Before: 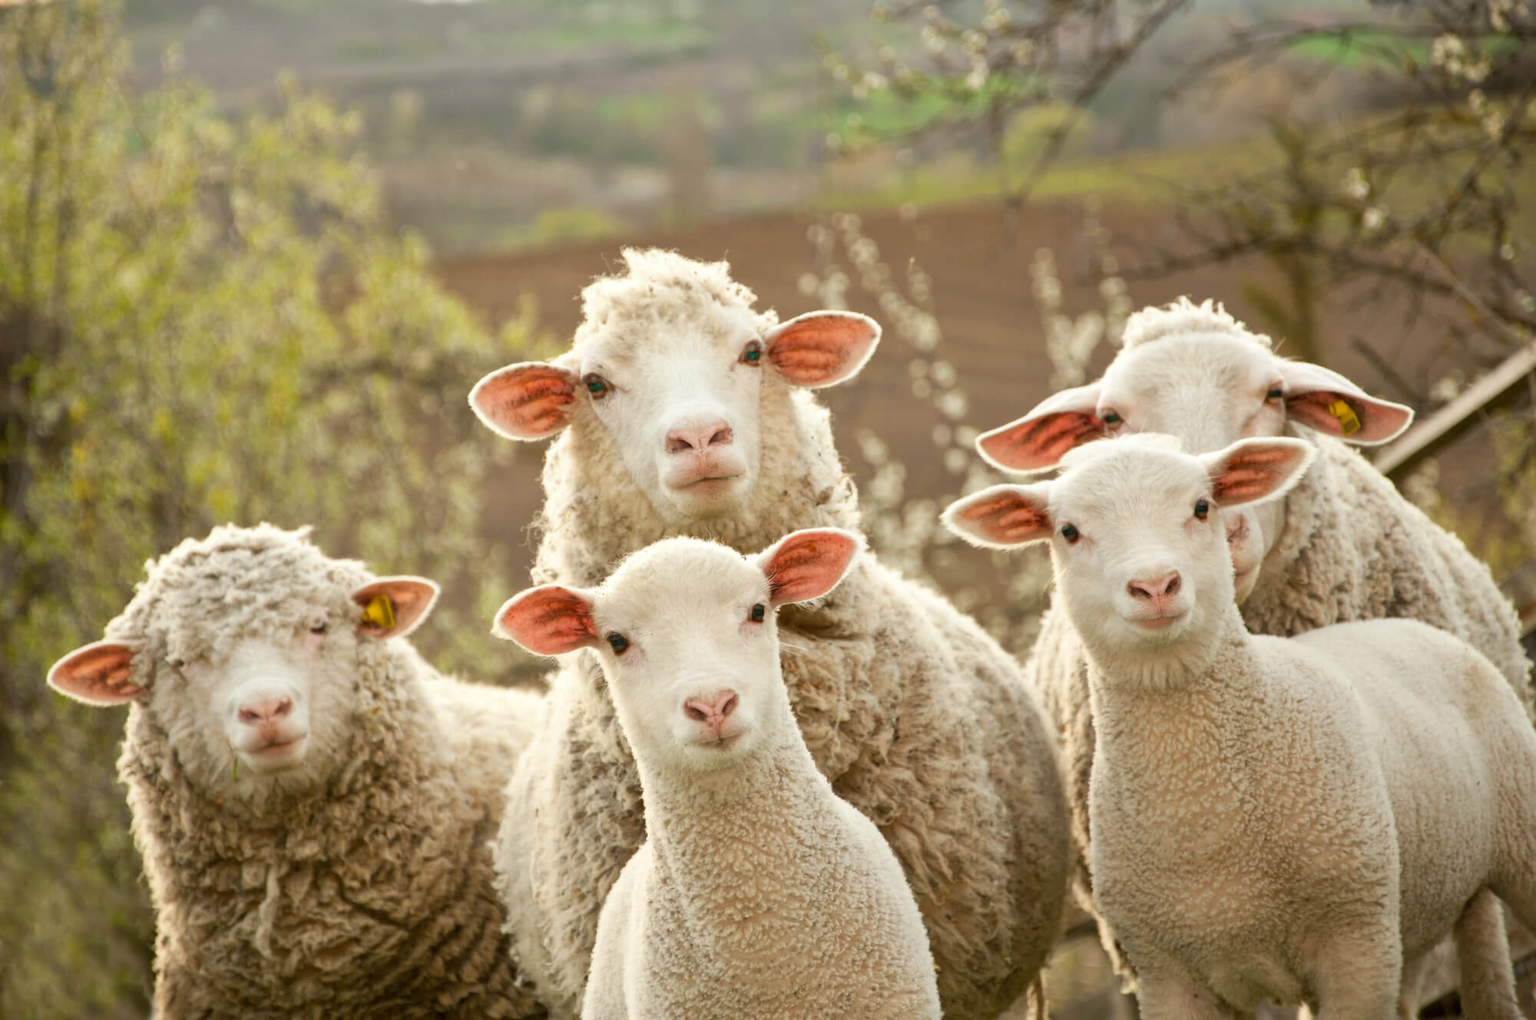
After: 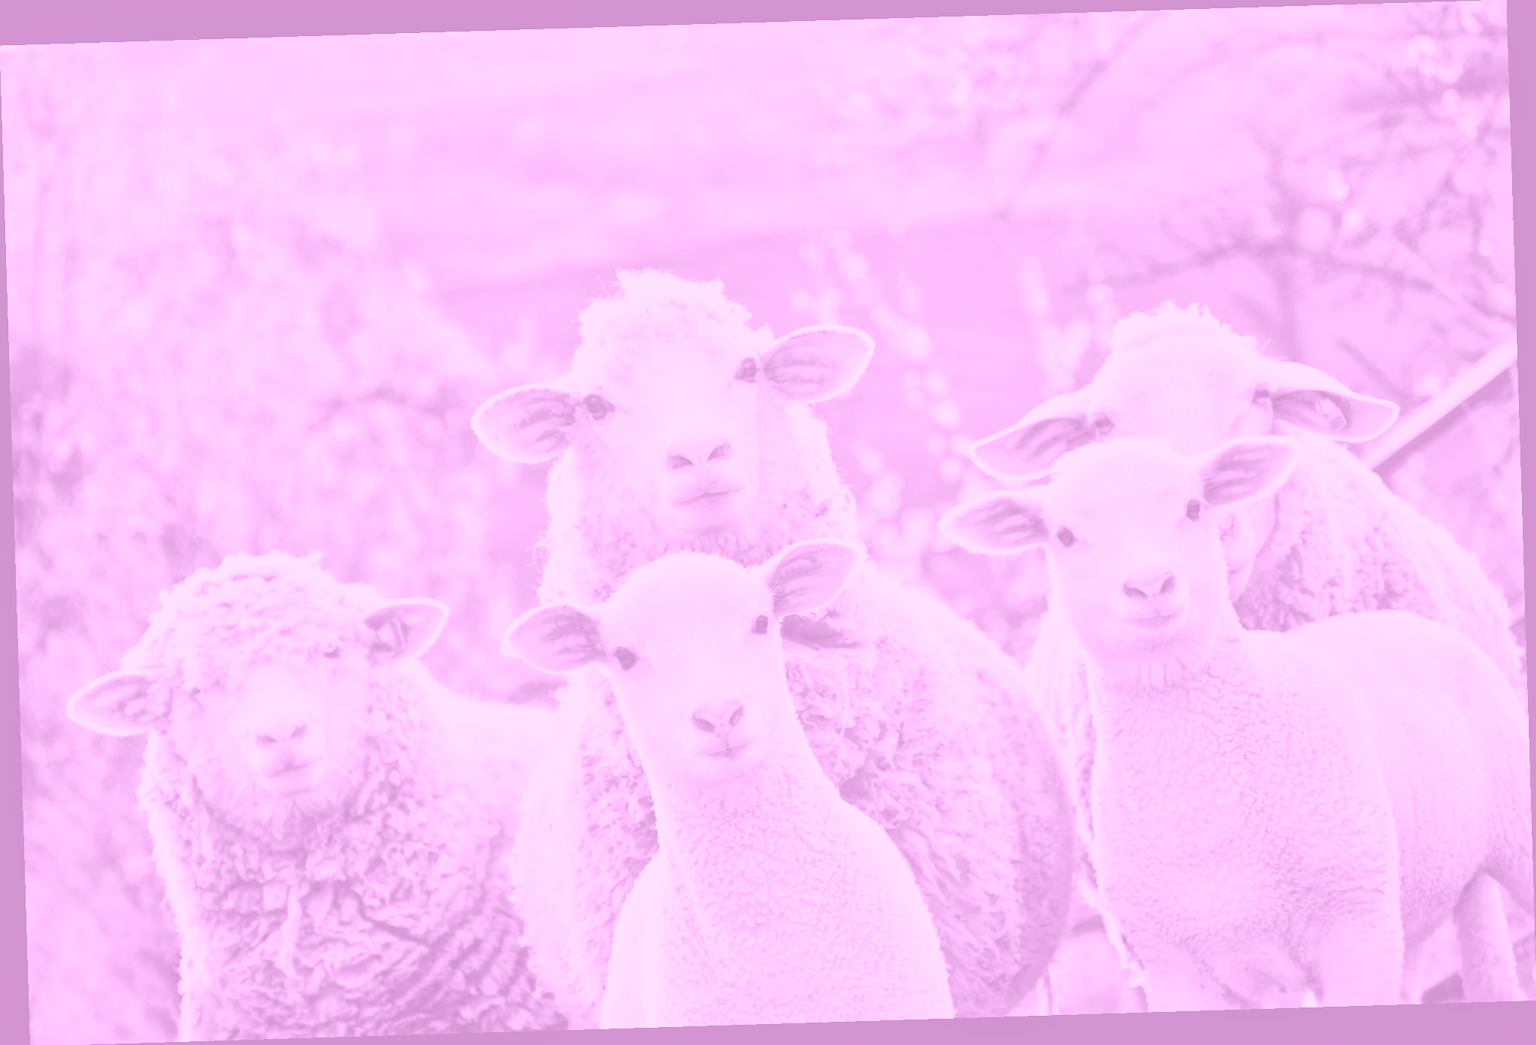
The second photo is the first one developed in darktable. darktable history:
exposure: black level correction 0, exposure 0.9 EV, compensate exposure bias true, compensate highlight preservation false
colorize: hue 331.2°, saturation 75%, source mix 30.28%, lightness 70.52%, version 1
filmic rgb: black relative exposure -7.65 EV, white relative exposure 4.56 EV, hardness 3.61
tone equalizer: on, module defaults
local contrast: mode bilateral grid, contrast 20, coarseness 50, detail 148%, midtone range 0.2
color balance: lift [1.005, 0.99, 1.007, 1.01], gamma [1, 0.979, 1.011, 1.021], gain [0.923, 1.098, 1.025, 0.902], input saturation 90.45%, contrast 7.73%, output saturation 105.91%
rotate and perspective: rotation -1.75°, automatic cropping off
shadows and highlights: shadows 43.71, white point adjustment -1.46, soften with gaussian
